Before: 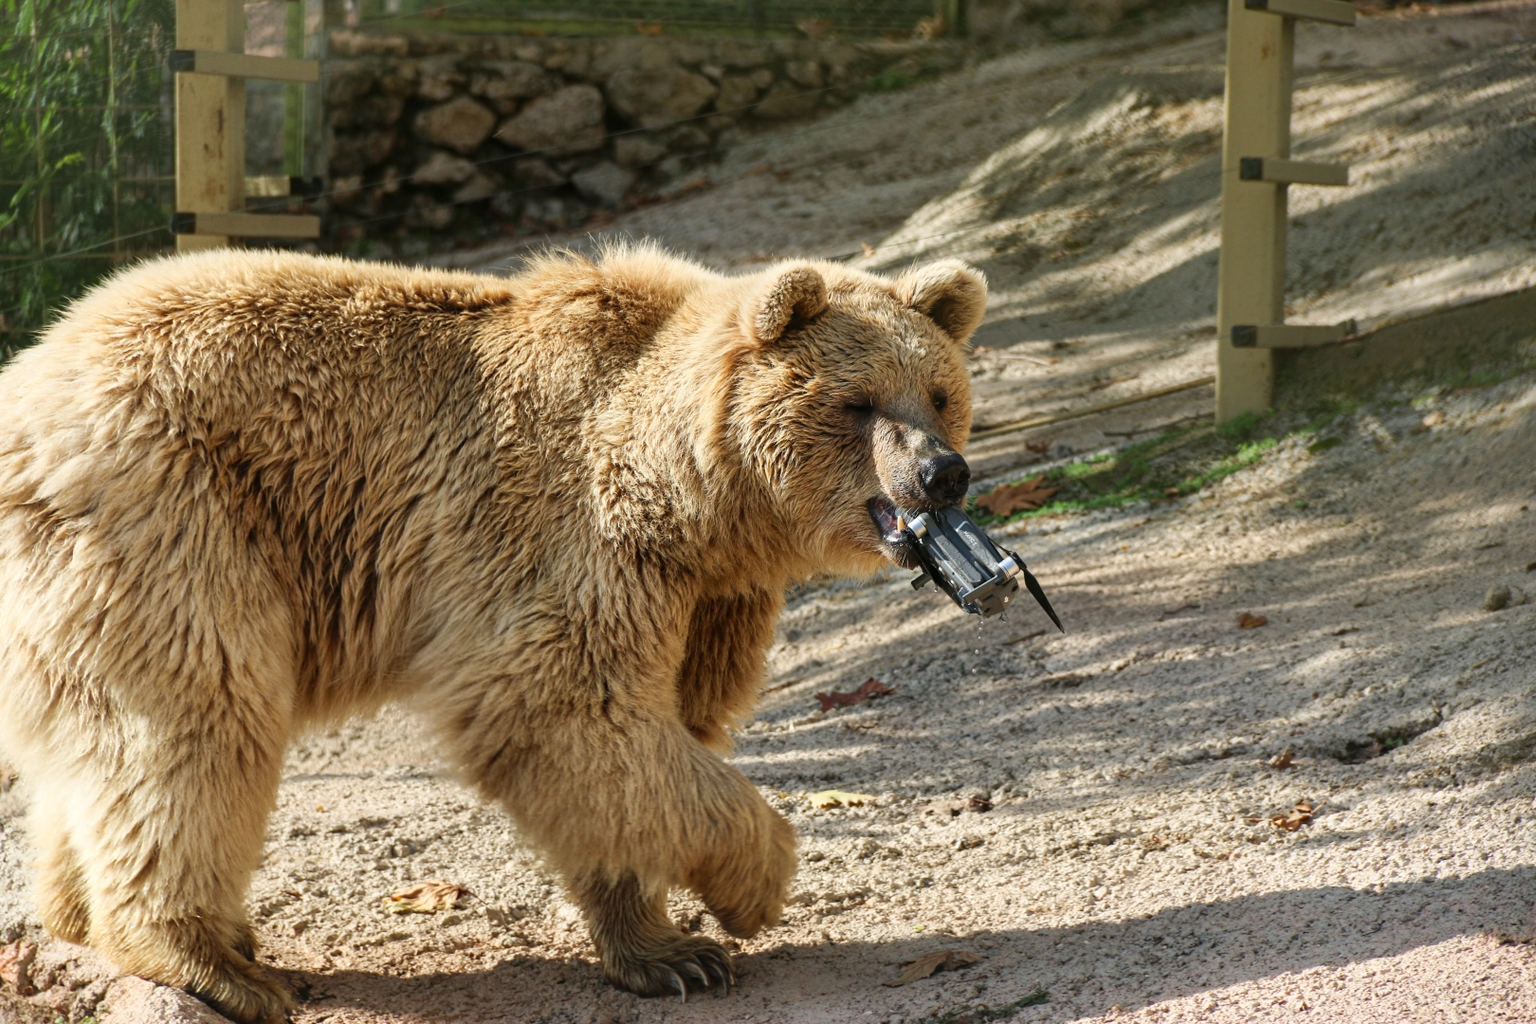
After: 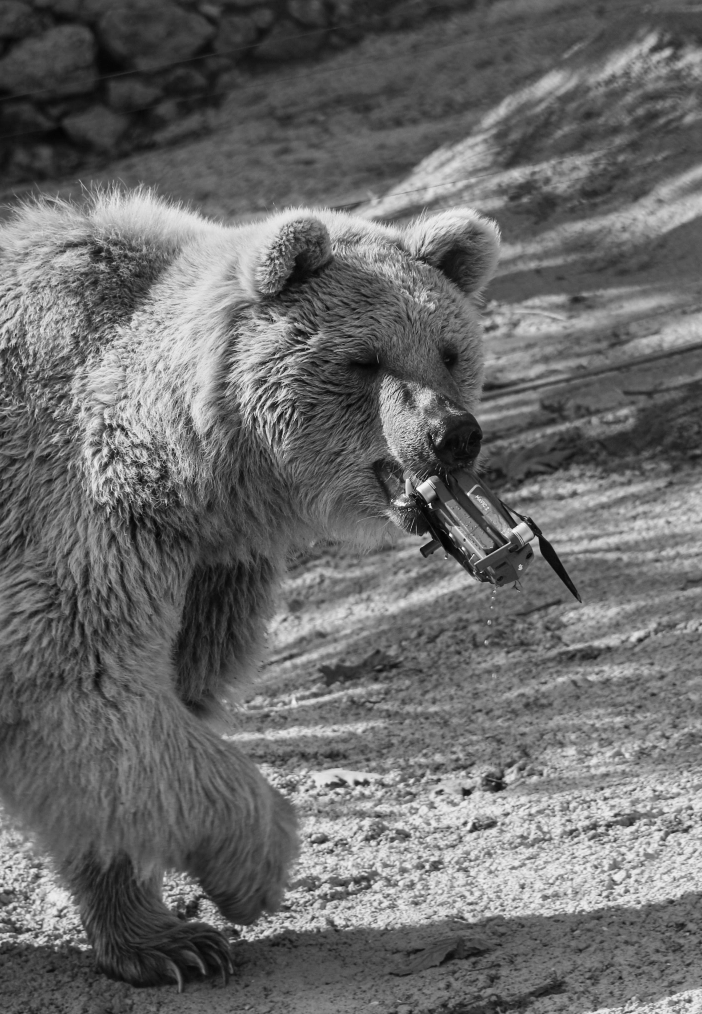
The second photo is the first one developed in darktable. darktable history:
crop: left 33.452%, top 6.025%, right 23.155%
color calibration: output gray [0.21, 0.42, 0.37, 0], gray › normalize channels true, illuminant same as pipeline (D50), adaptation XYZ, x 0.346, y 0.359, gamut compression 0
